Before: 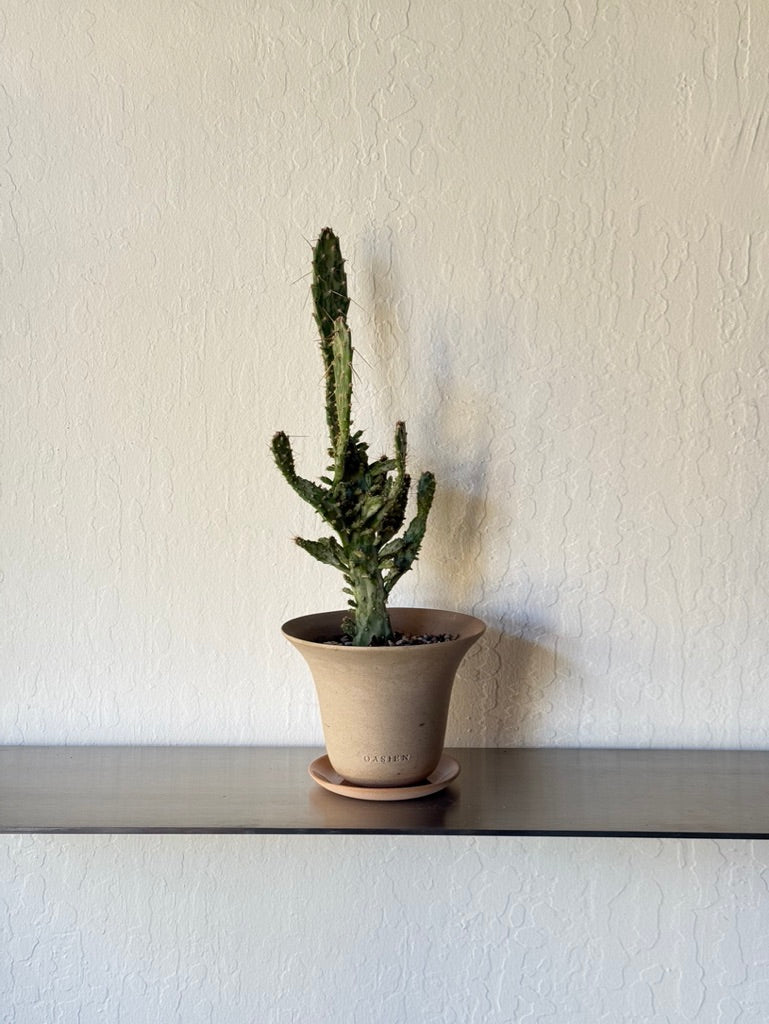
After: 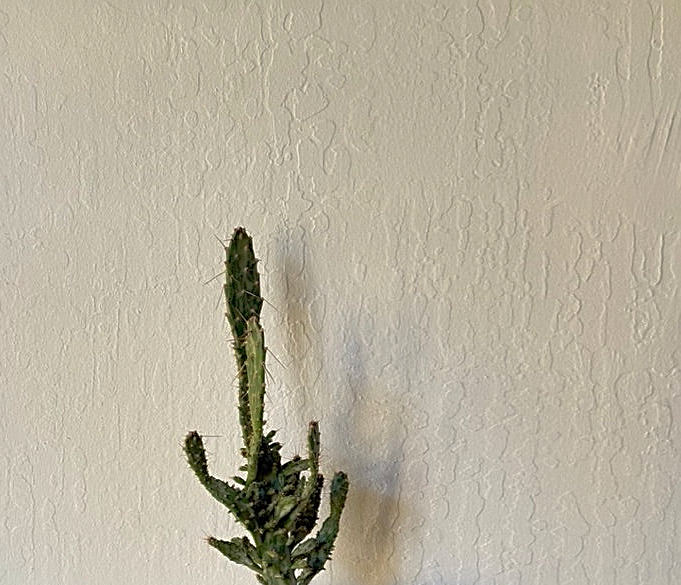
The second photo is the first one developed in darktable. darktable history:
crop and rotate: left 11.435%, bottom 42.782%
sharpen: on, module defaults
shadows and highlights: on, module defaults
